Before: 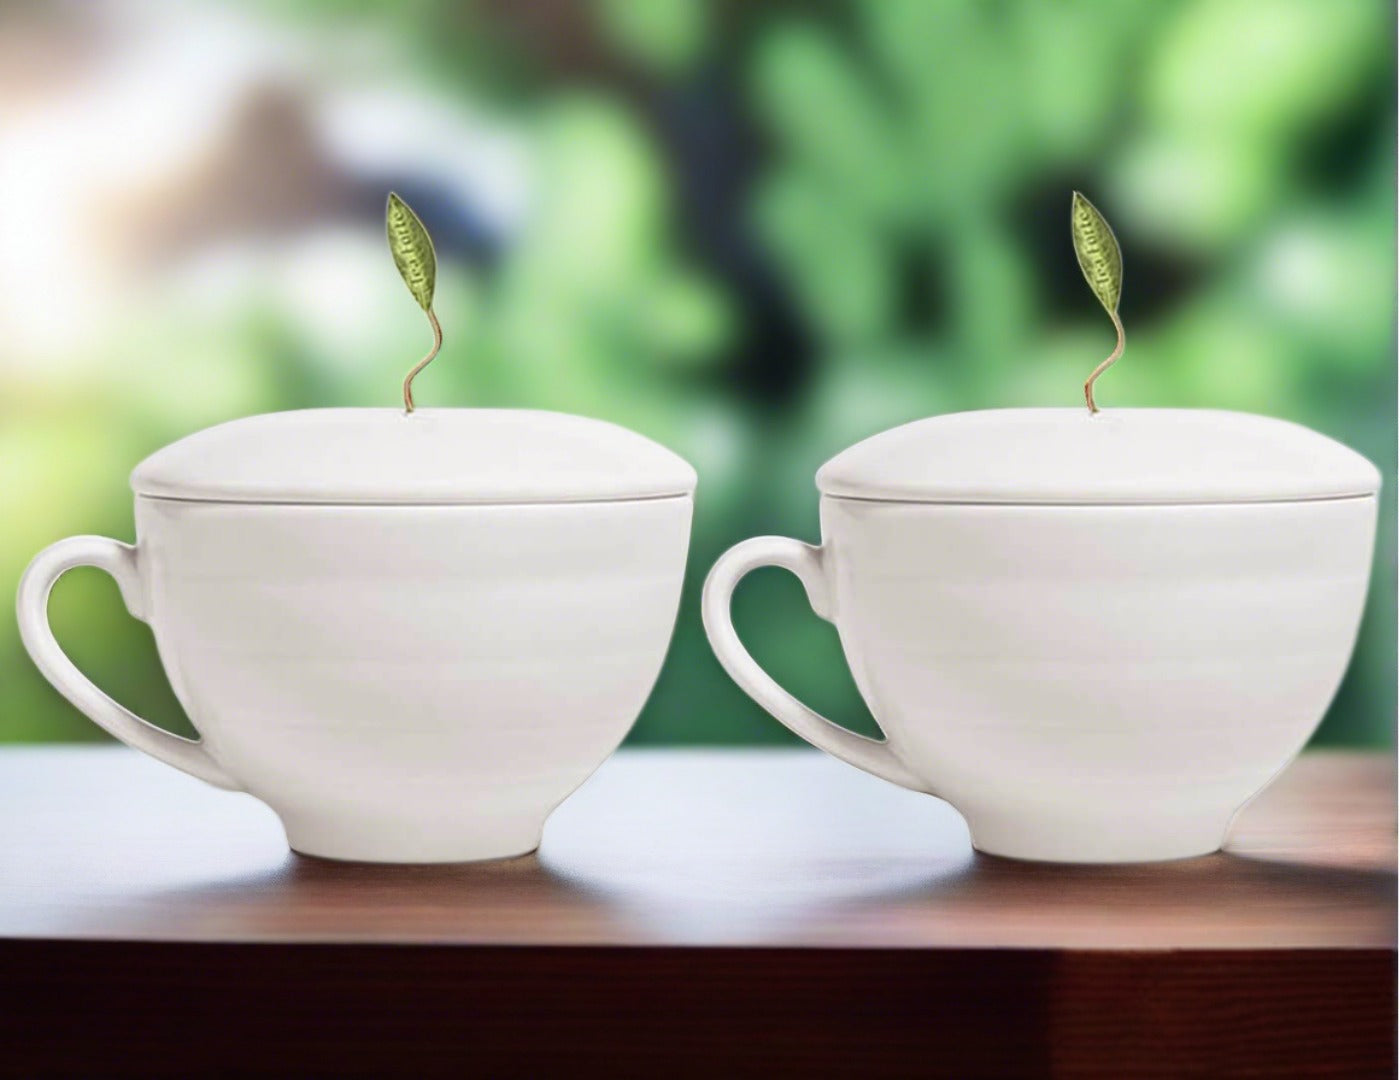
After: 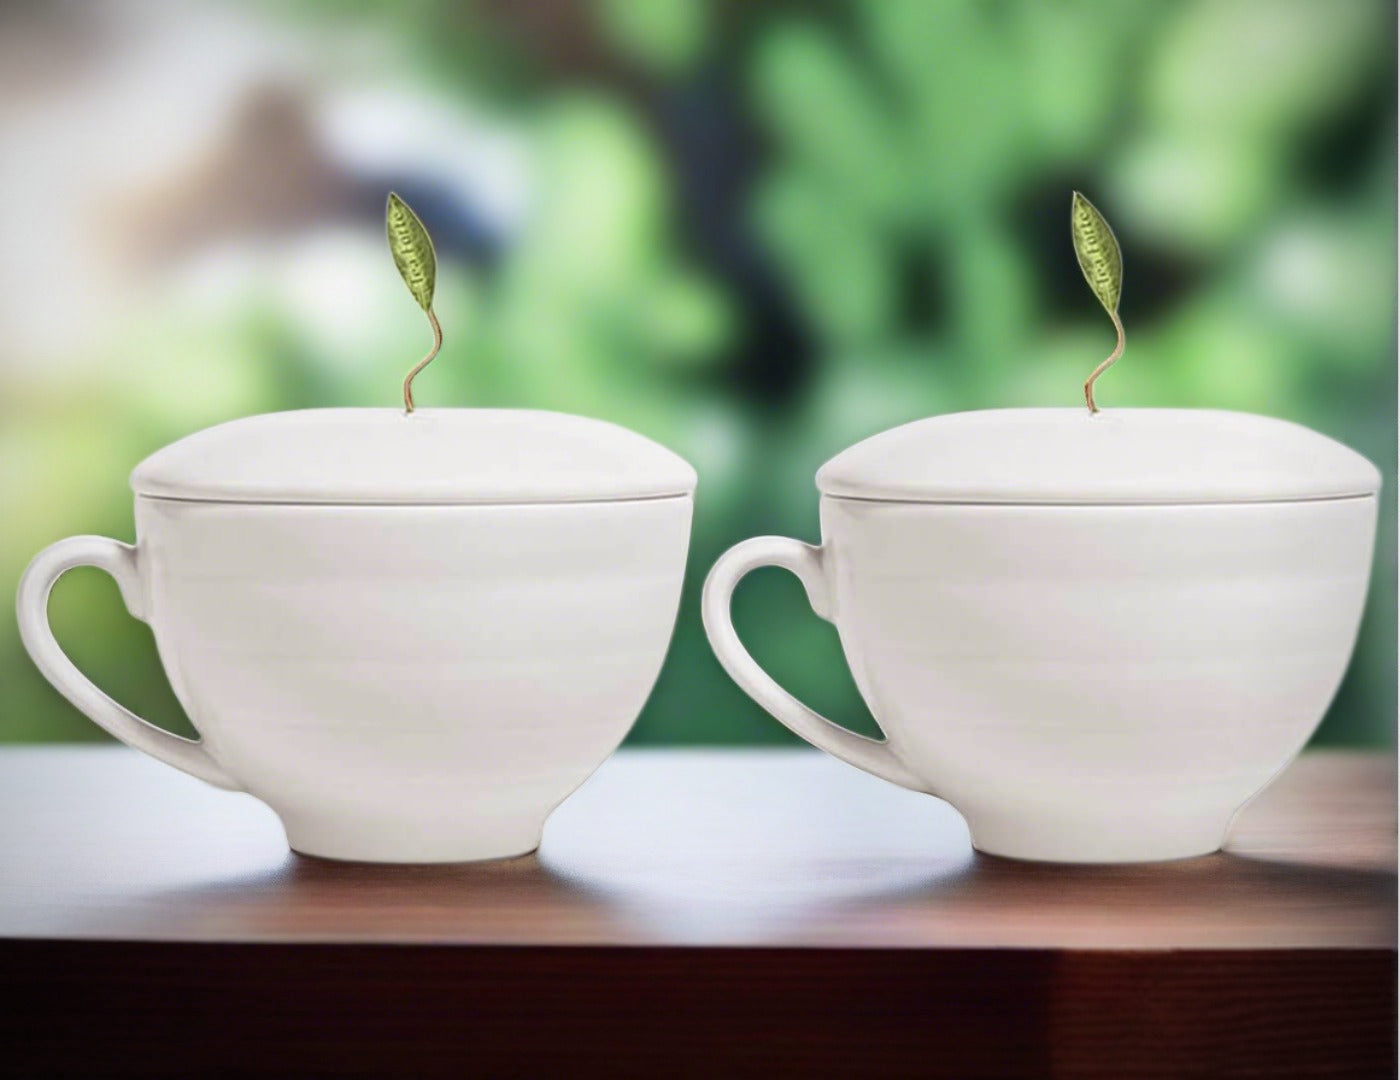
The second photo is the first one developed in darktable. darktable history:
tone equalizer: -7 EV 0.18 EV, -6 EV 0.12 EV, -5 EV 0.08 EV, -4 EV 0.04 EV, -2 EV -0.02 EV, -1 EV -0.04 EV, +0 EV -0.06 EV, luminance estimator HSV value / RGB max
vignetting: on, module defaults
